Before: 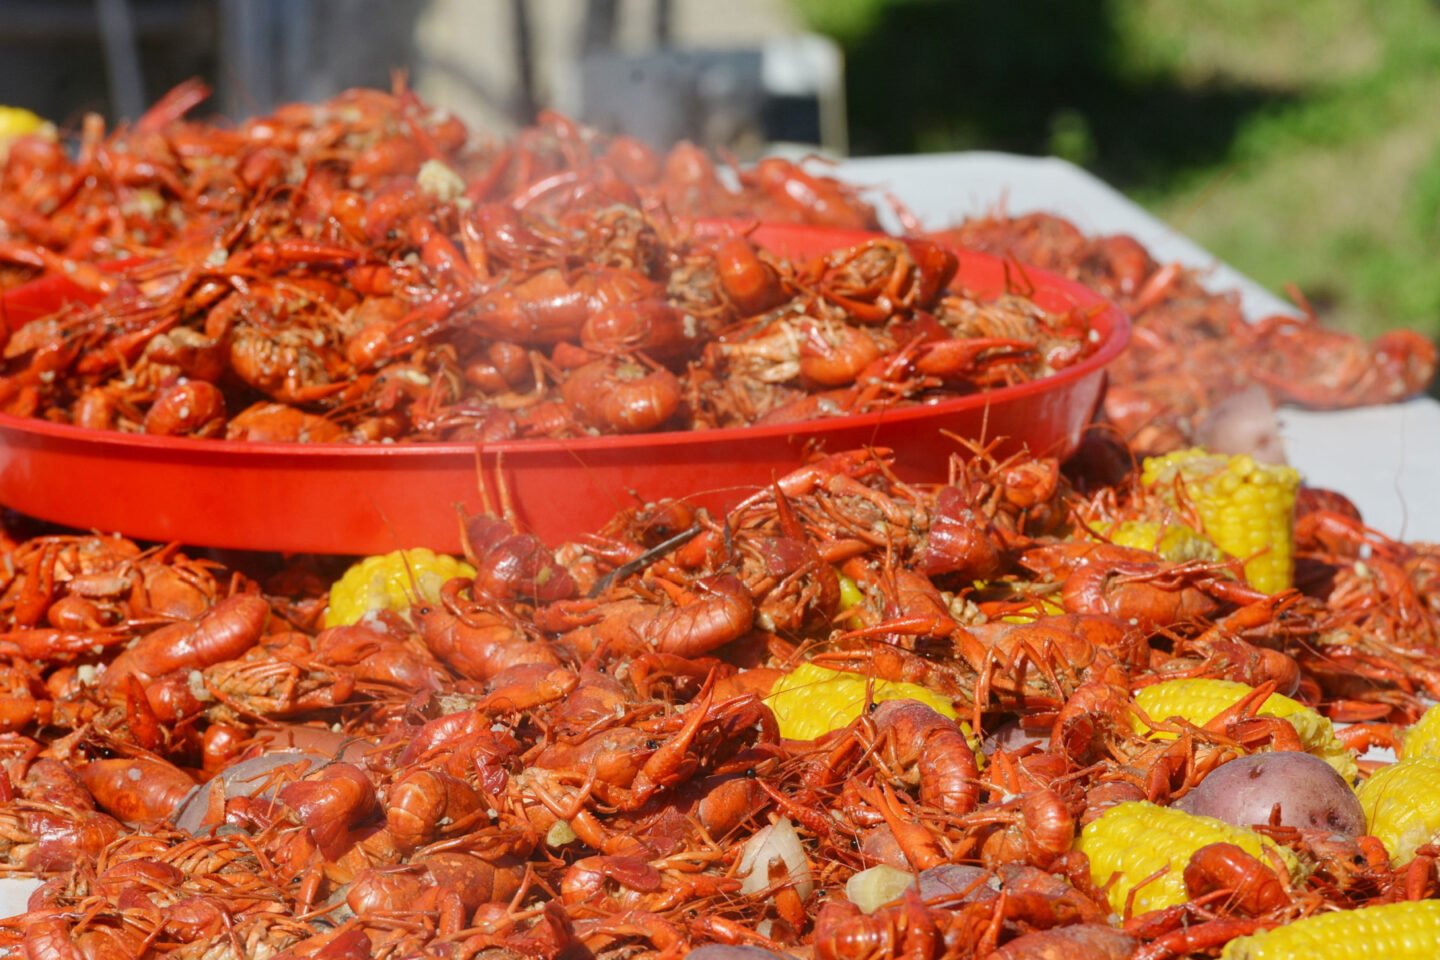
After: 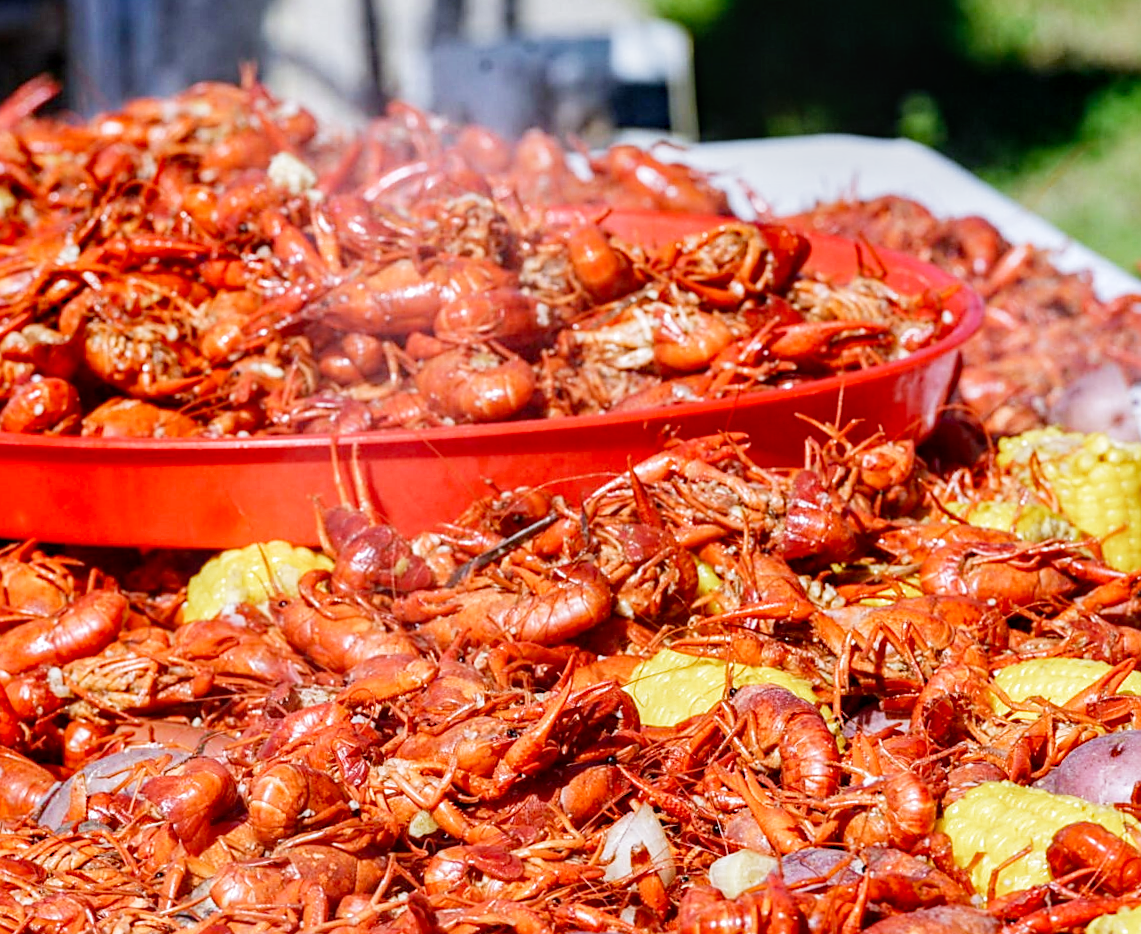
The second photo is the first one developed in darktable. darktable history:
local contrast: on, module defaults
haze removal: compatibility mode true, adaptive false
crop and rotate: left 9.597%, right 10.195%
sharpen: on, module defaults
color calibration: illuminant custom, x 0.373, y 0.388, temperature 4269.97 K
filmic rgb: middle gray luminance 12.74%, black relative exposure -10.13 EV, white relative exposure 3.47 EV, threshold 6 EV, target black luminance 0%, hardness 5.74, latitude 44.69%, contrast 1.221, highlights saturation mix 5%, shadows ↔ highlights balance 26.78%, add noise in highlights 0, preserve chrominance no, color science v3 (2019), use custom middle-gray values true, iterations of high-quality reconstruction 0, contrast in highlights soft, enable highlight reconstruction true
rotate and perspective: rotation -1°, crop left 0.011, crop right 0.989, crop top 0.025, crop bottom 0.975
